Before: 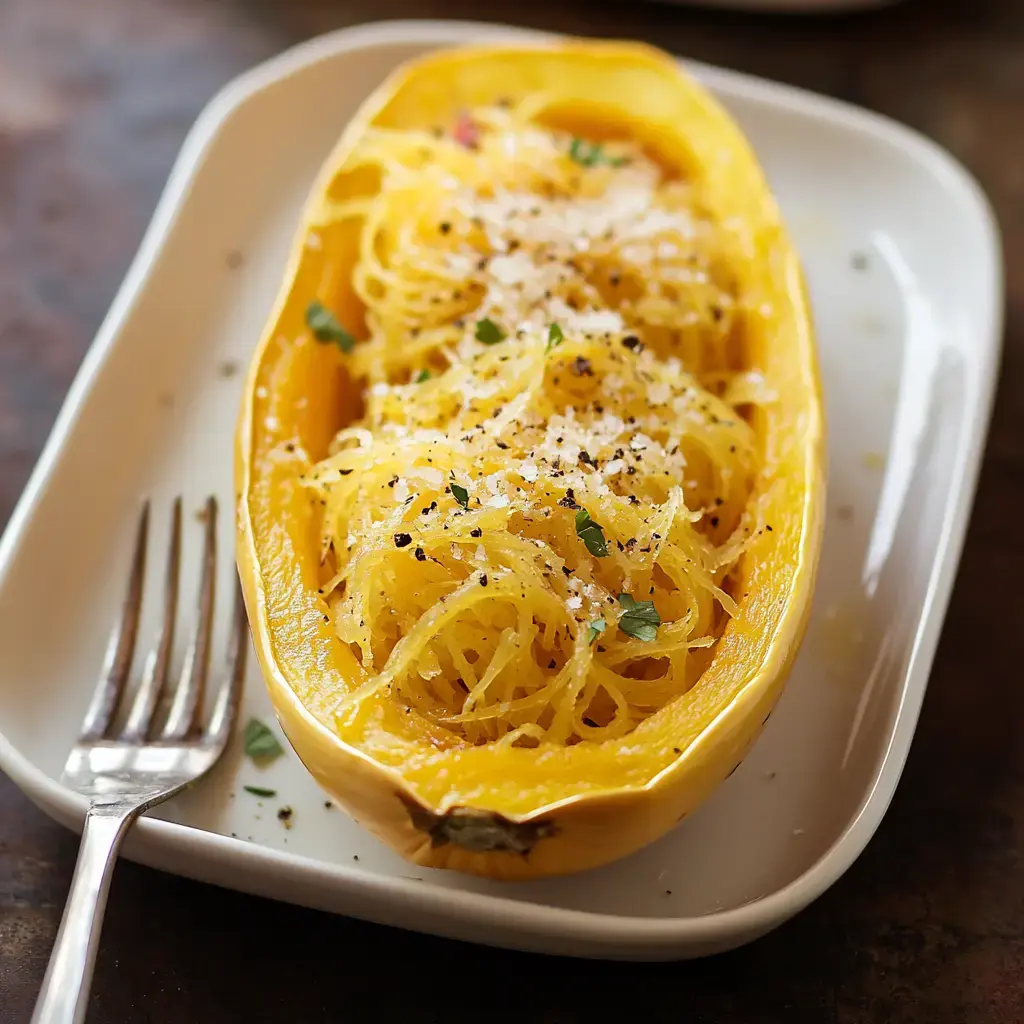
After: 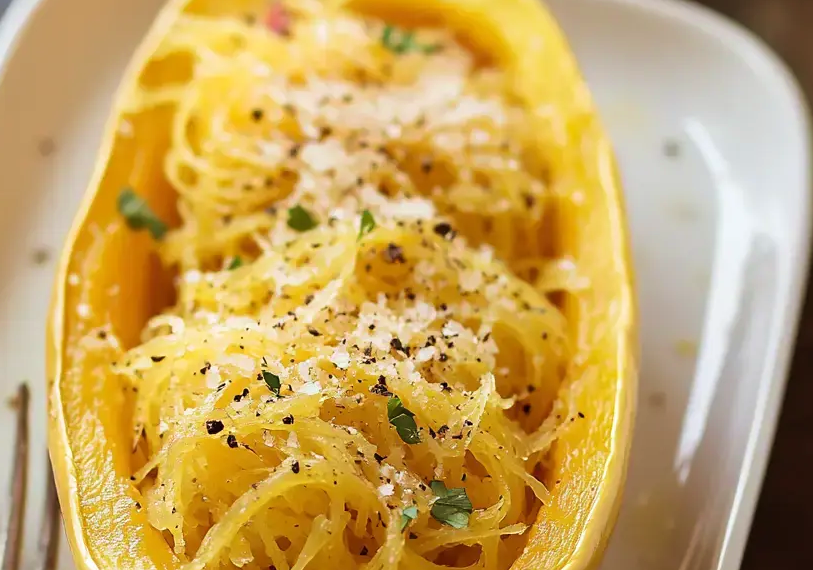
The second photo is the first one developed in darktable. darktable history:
crop: left 18.38%, top 11.092%, right 2.134%, bottom 33.217%
velvia: on, module defaults
